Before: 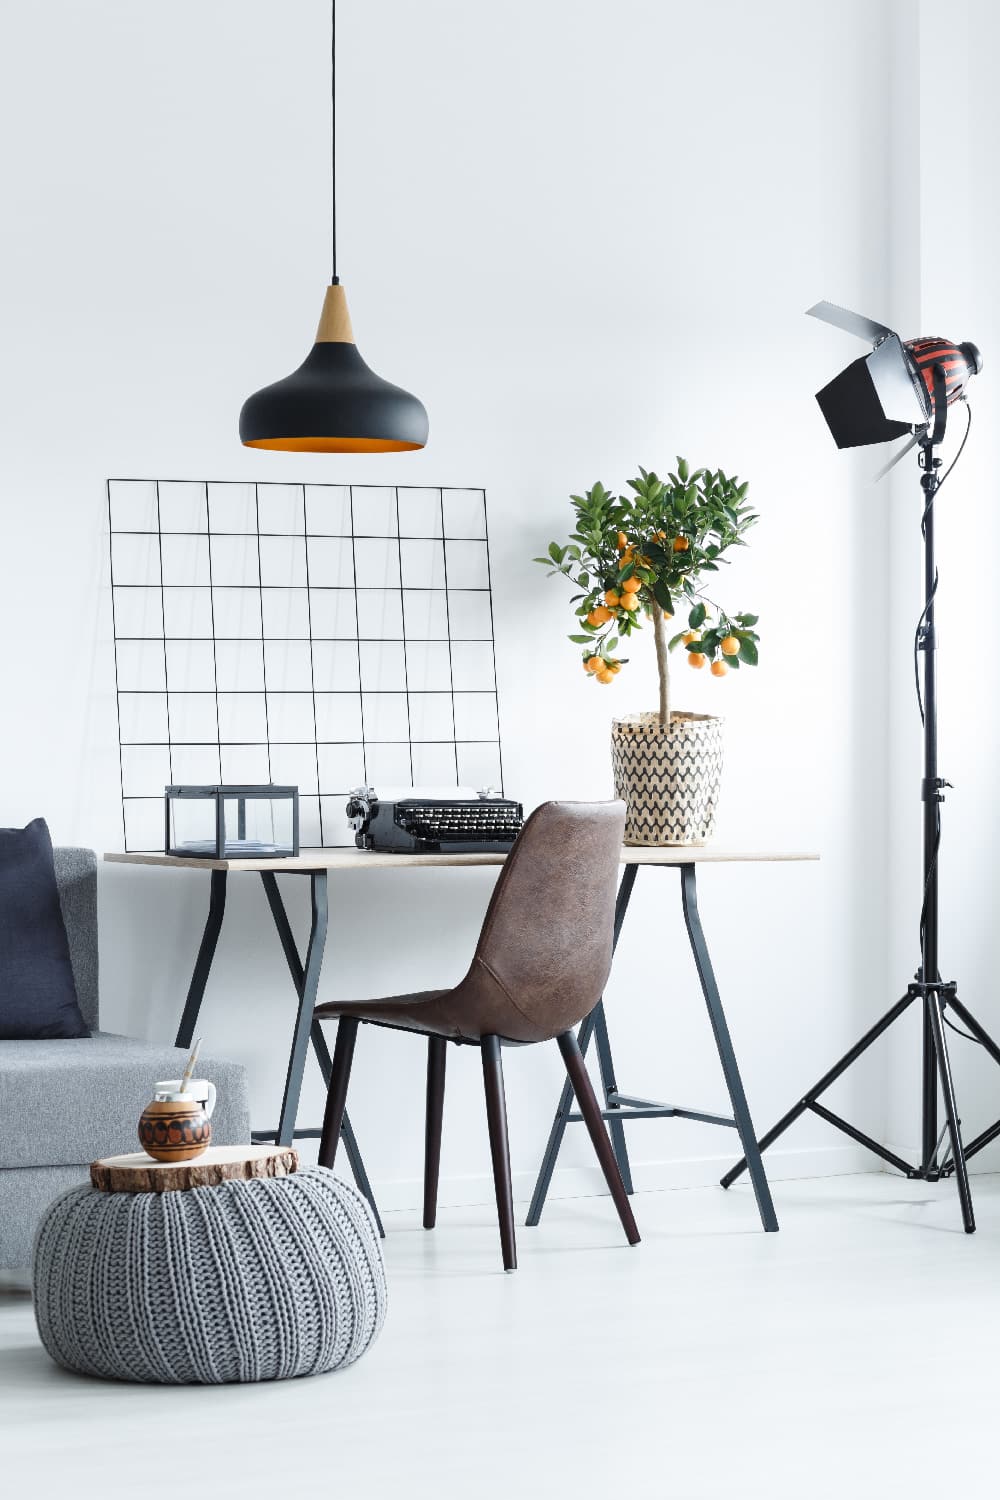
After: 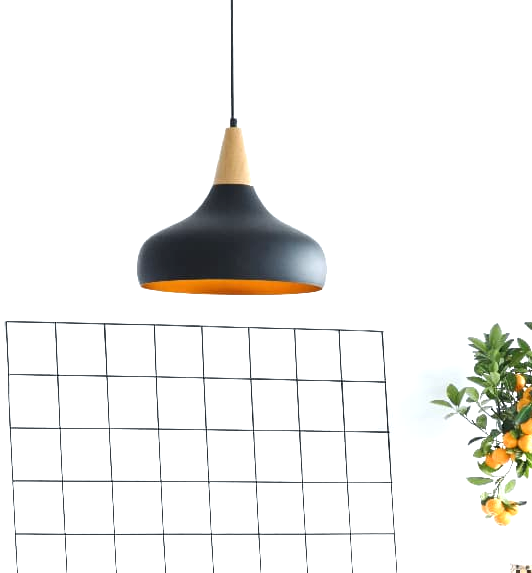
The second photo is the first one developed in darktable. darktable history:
crop: left 10.242%, top 10.548%, right 36.534%, bottom 51.196%
exposure: black level correction 0, exposure 0.698 EV, compensate exposure bias true, compensate highlight preservation false
